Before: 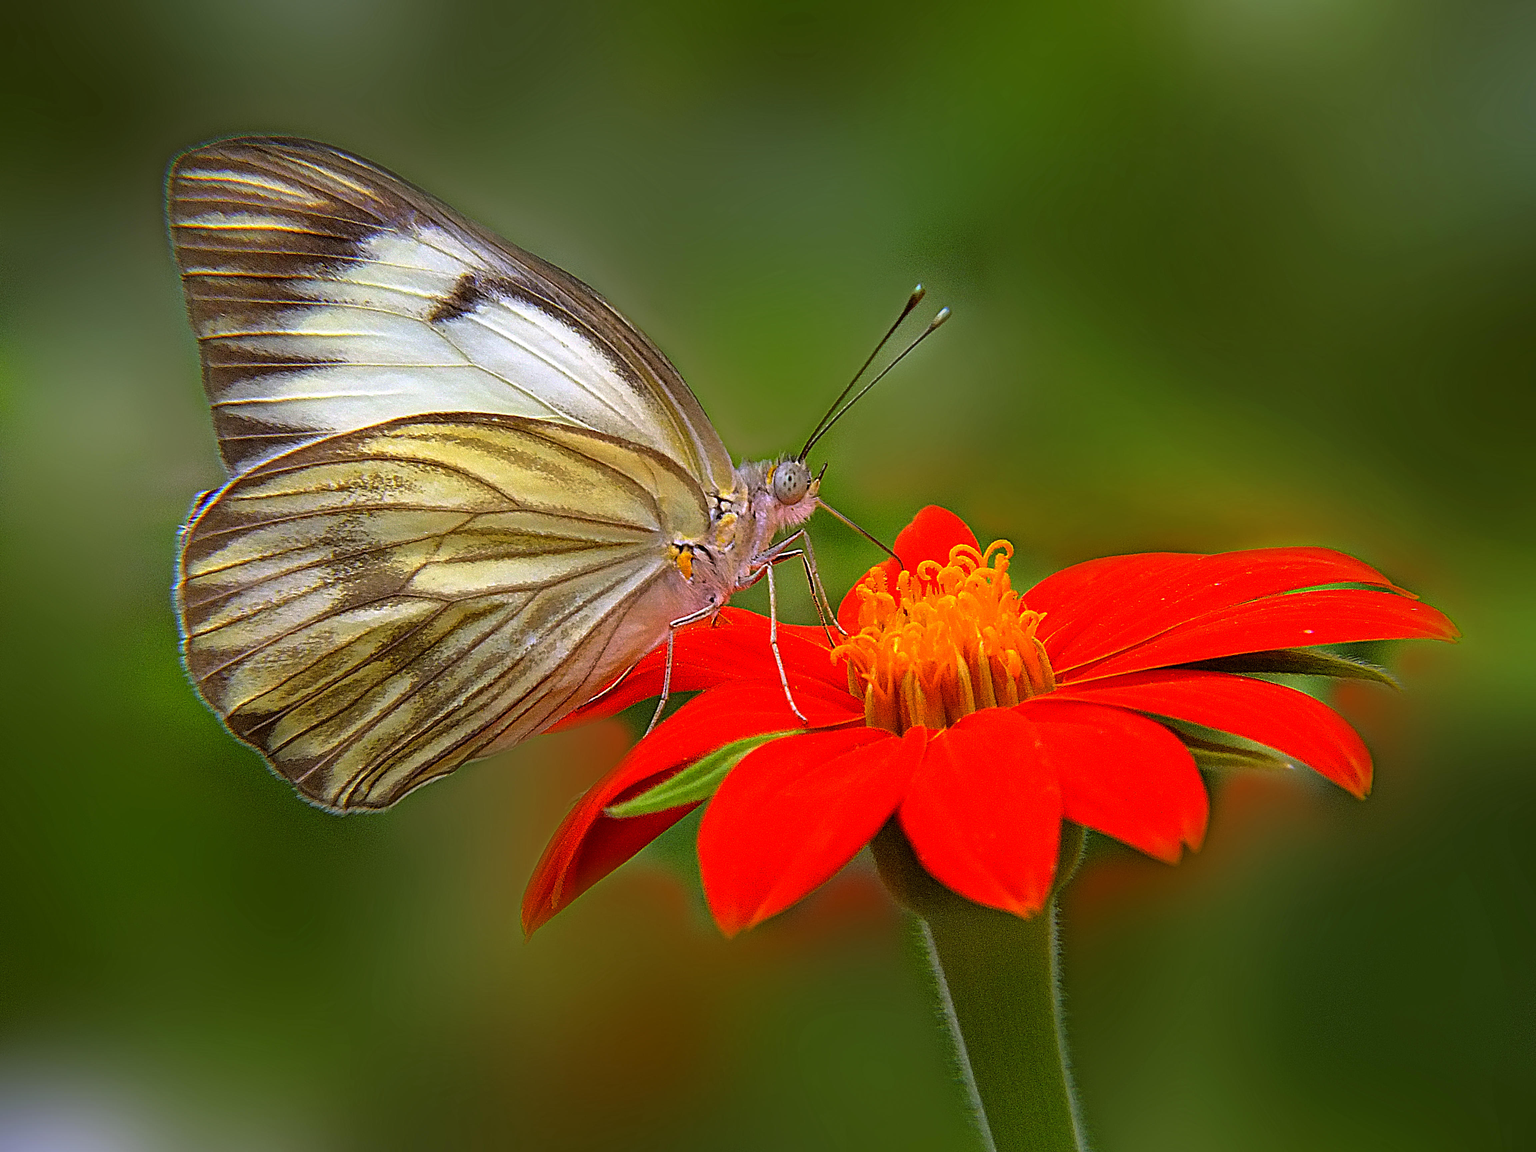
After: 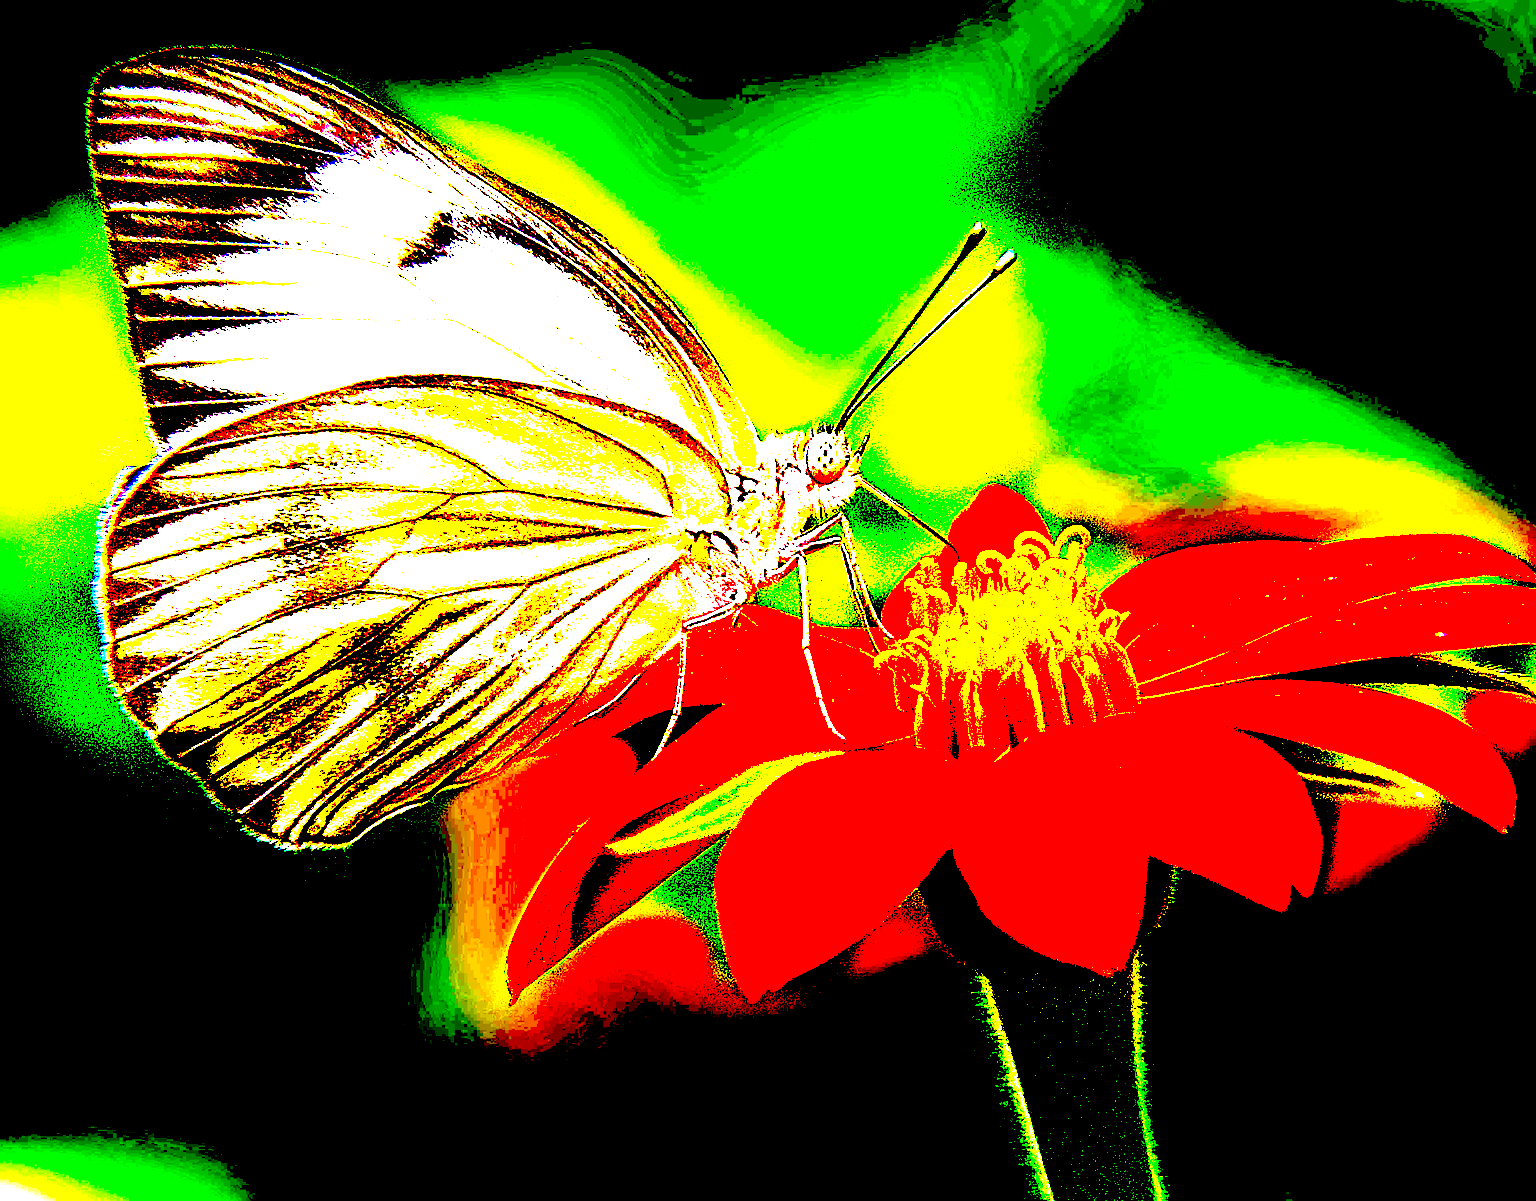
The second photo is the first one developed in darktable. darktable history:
exposure: black level correction 0.1, exposure 3.097 EV, compensate highlight preservation false
crop: left 6.122%, top 8.392%, right 9.524%, bottom 3.632%
